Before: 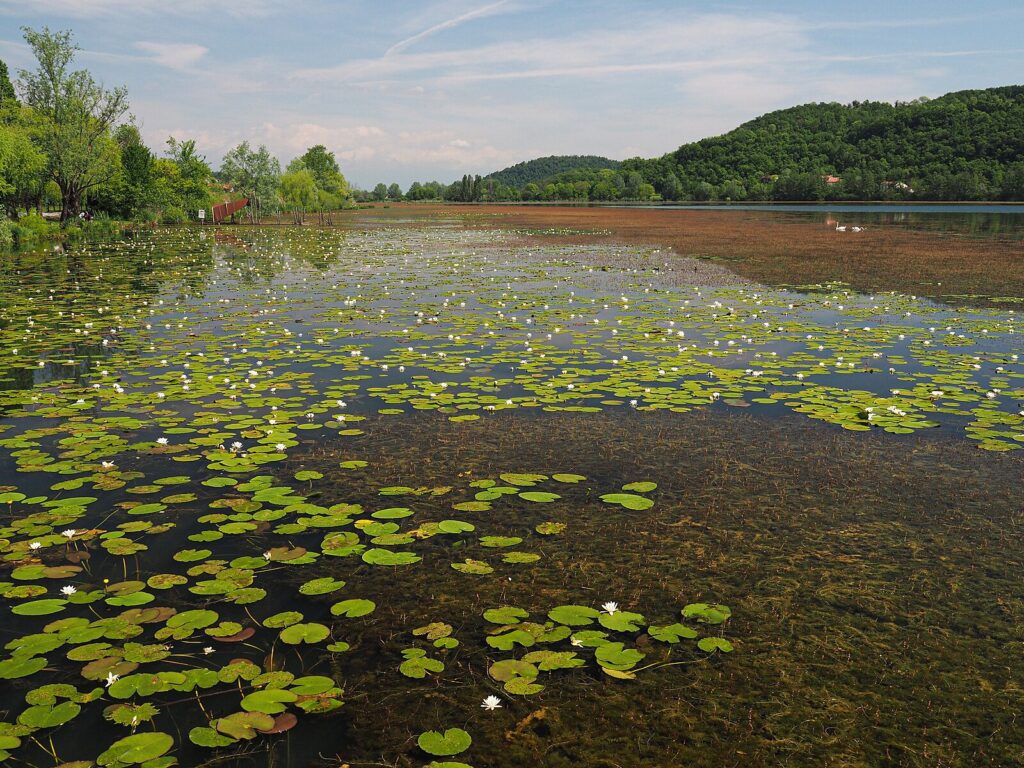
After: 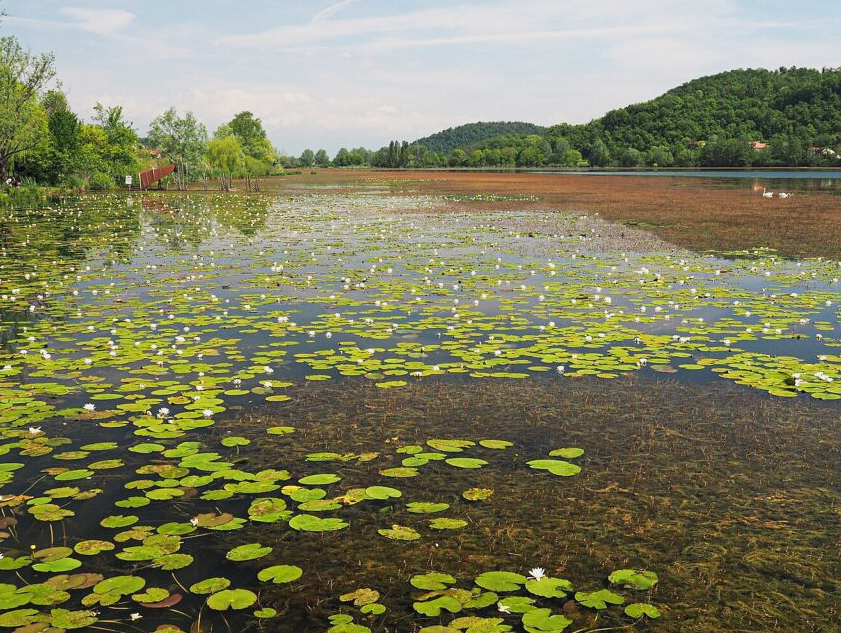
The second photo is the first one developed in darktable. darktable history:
base curve: curves: ch0 [(0, 0) (0.088, 0.125) (0.176, 0.251) (0.354, 0.501) (0.613, 0.749) (1, 0.877)], preserve colors none
crop and rotate: left 7.193%, top 4.501%, right 10.586%, bottom 13.05%
